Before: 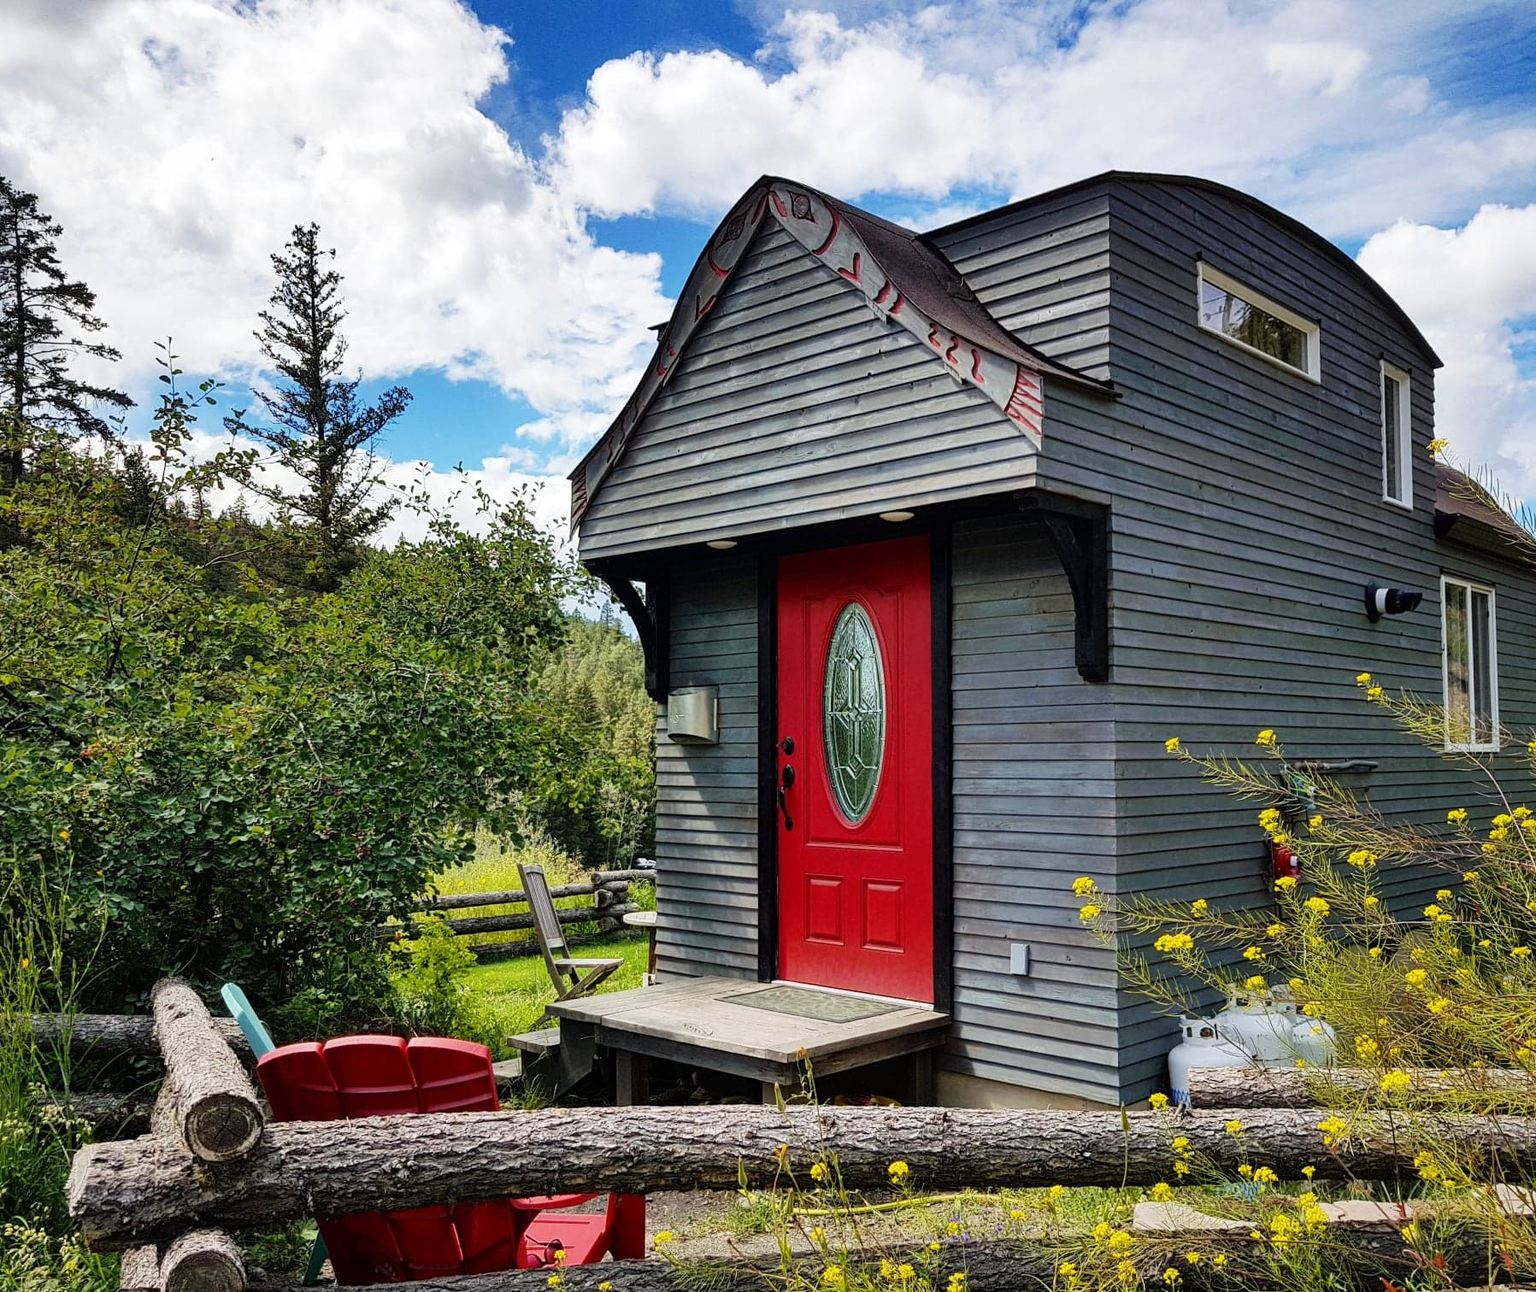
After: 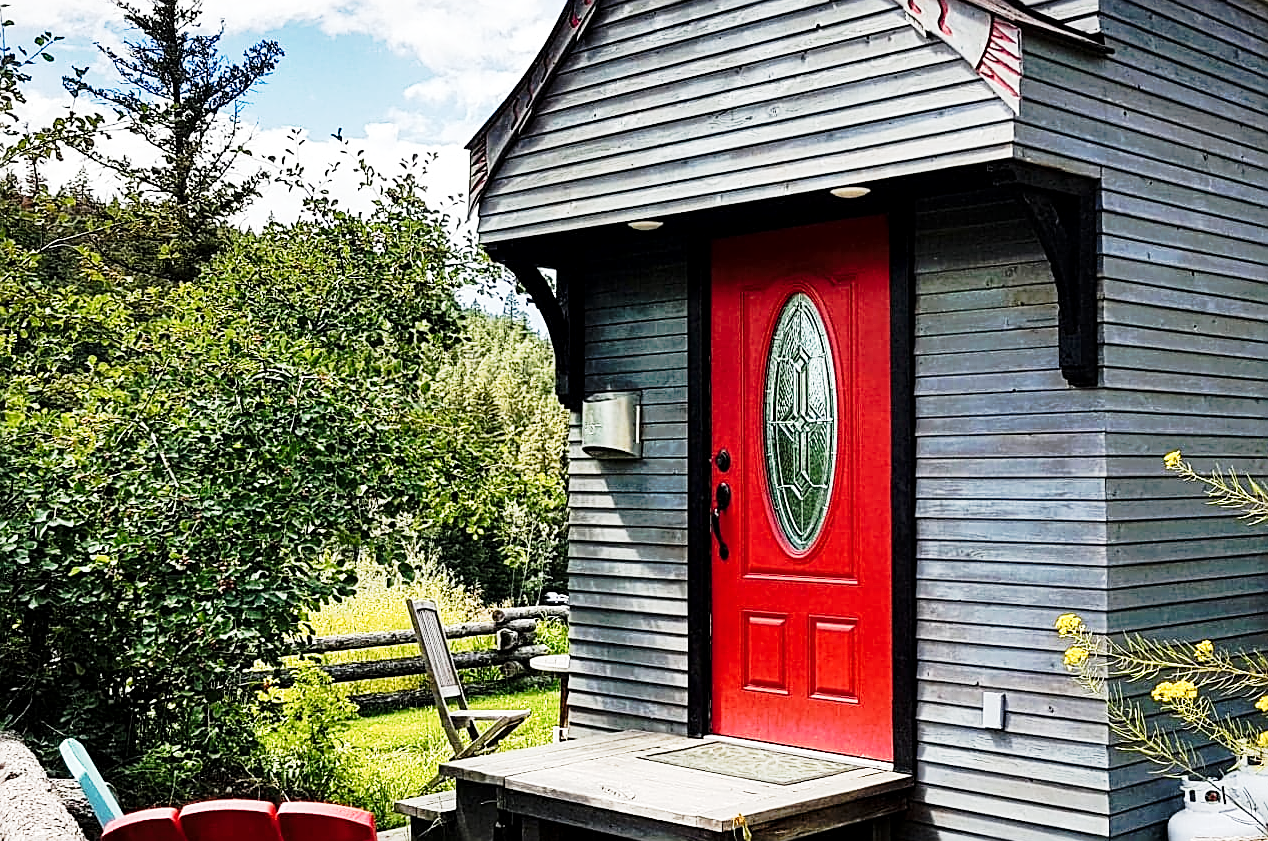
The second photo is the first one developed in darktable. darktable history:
local contrast: highlights 103%, shadows 102%, detail 119%, midtone range 0.2
exposure: black level correction 0, exposure 0.498 EV, compensate exposure bias true, compensate highlight preservation false
crop: left 11.099%, top 27.313%, right 18.286%, bottom 17.058%
tone curve: curves: ch0 [(0, 0) (0.081, 0.044) (0.192, 0.125) (0.283, 0.238) (0.416, 0.449) (0.495, 0.524) (0.661, 0.756) (0.788, 0.87) (1, 0.951)]; ch1 [(0, 0) (0.161, 0.092) (0.35, 0.33) (0.392, 0.392) (0.427, 0.426) (0.479, 0.472) (0.505, 0.497) (0.521, 0.524) (0.567, 0.56) (0.583, 0.592) (0.625, 0.627) (0.678, 0.733) (1, 1)]; ch2 [(0, 0) (0.346, 0.362) (0.404, 0.427) (0.502, 0.499) (0.531, 0.523) (0.544, 0.561) (0.58, 0.59) (0.629, 0.642) (0.717, 0.678) (1, 1)], preserve colors none
sharpen: amount 0.733
contrast brightness saturation: saturation -0.152
